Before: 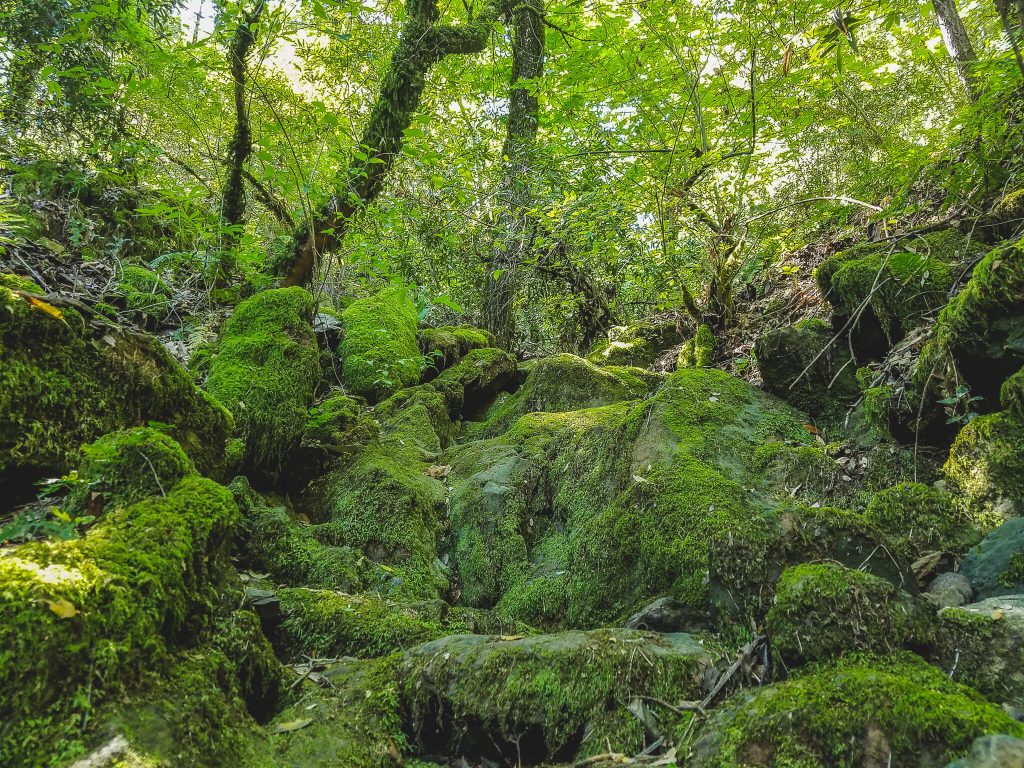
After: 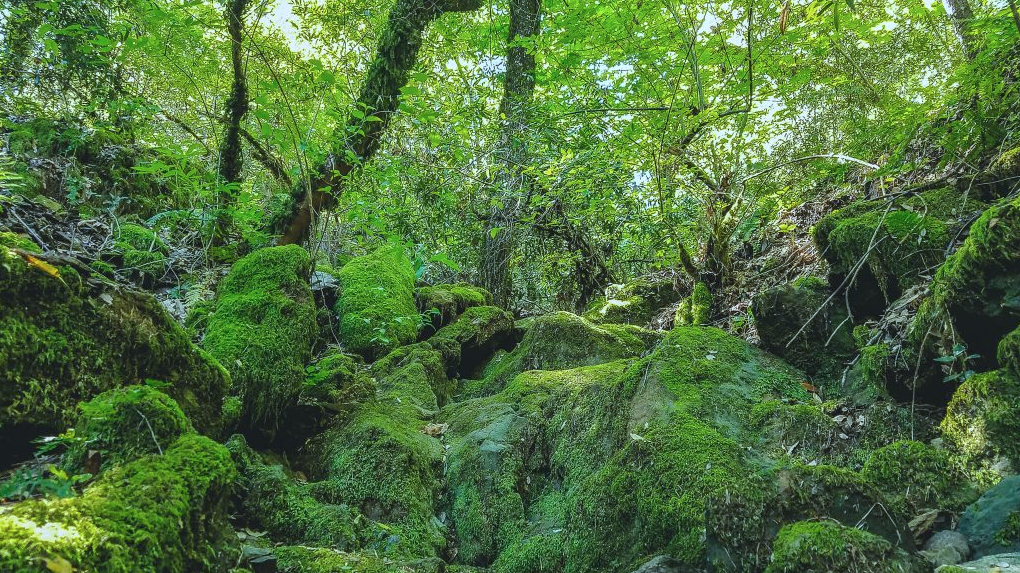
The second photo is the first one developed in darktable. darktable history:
crop: left 0.387%, top 5.469%, bottom 19.809%
color calibration: illuminant F (fluorescent), F source F9 (Cool White Deluxe 4150 K) – high CRI, x 0.374, y 0.373, temperature 4158.34 K
